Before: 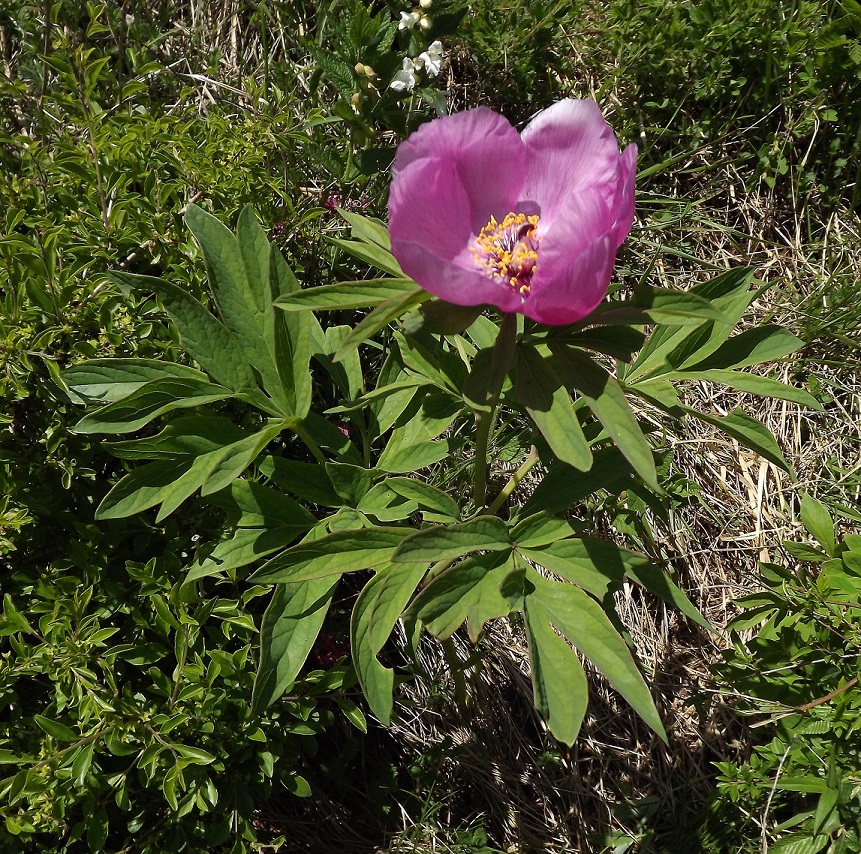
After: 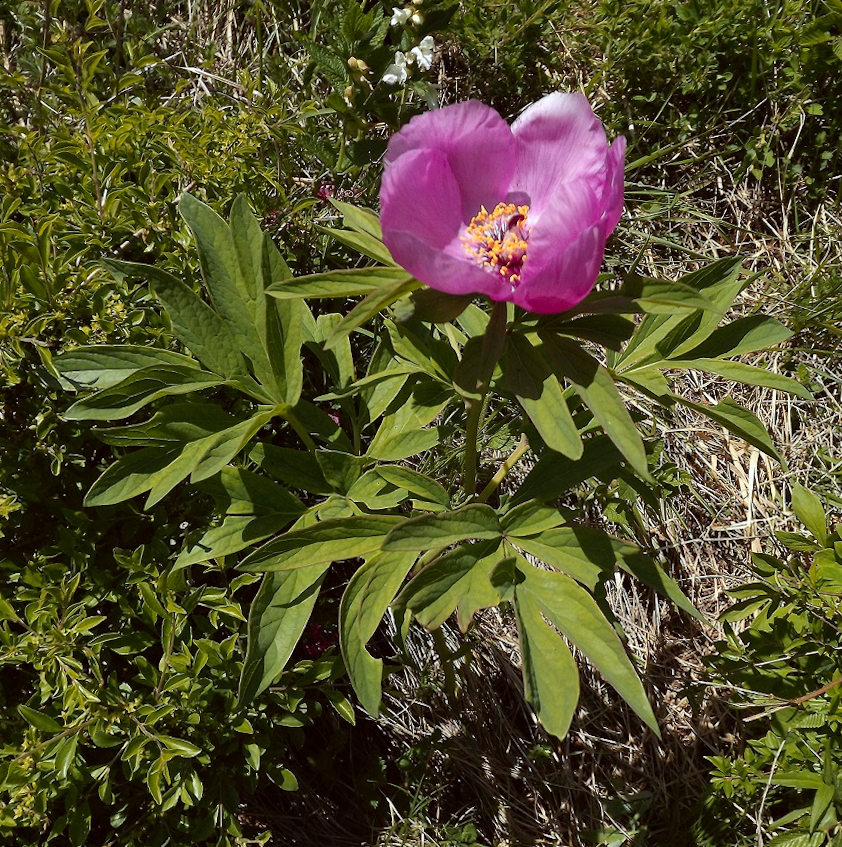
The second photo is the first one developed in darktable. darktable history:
color zones: curves: ch1 [(0.309, 0.524) (0.41, 0.329) (0.508, 0.509)]; ch2 [(0.25, 0.457) (0.75, 0.5)]
rotate and perspective: rotation 0.226°, lens shift (vertical) -0.042, crop left 0.023, crop right 0.982, crop top 0.006, crop bottom 0.994
shadows and highlights: shadows 20.91, highlights -82.73, soften with gaussian
color correction: highlights a* -2.73, highlights b* -2.09, shadows a* 2.41, shadows b* 2.73
